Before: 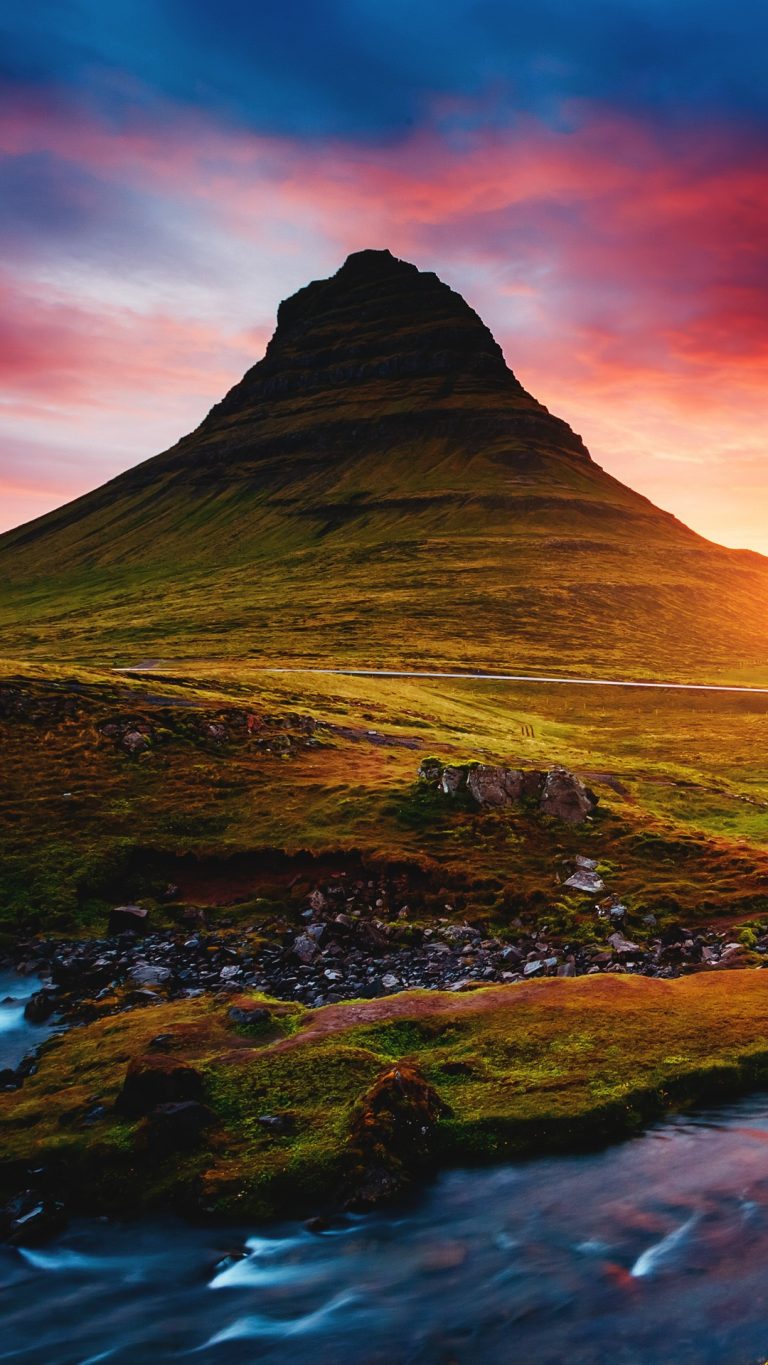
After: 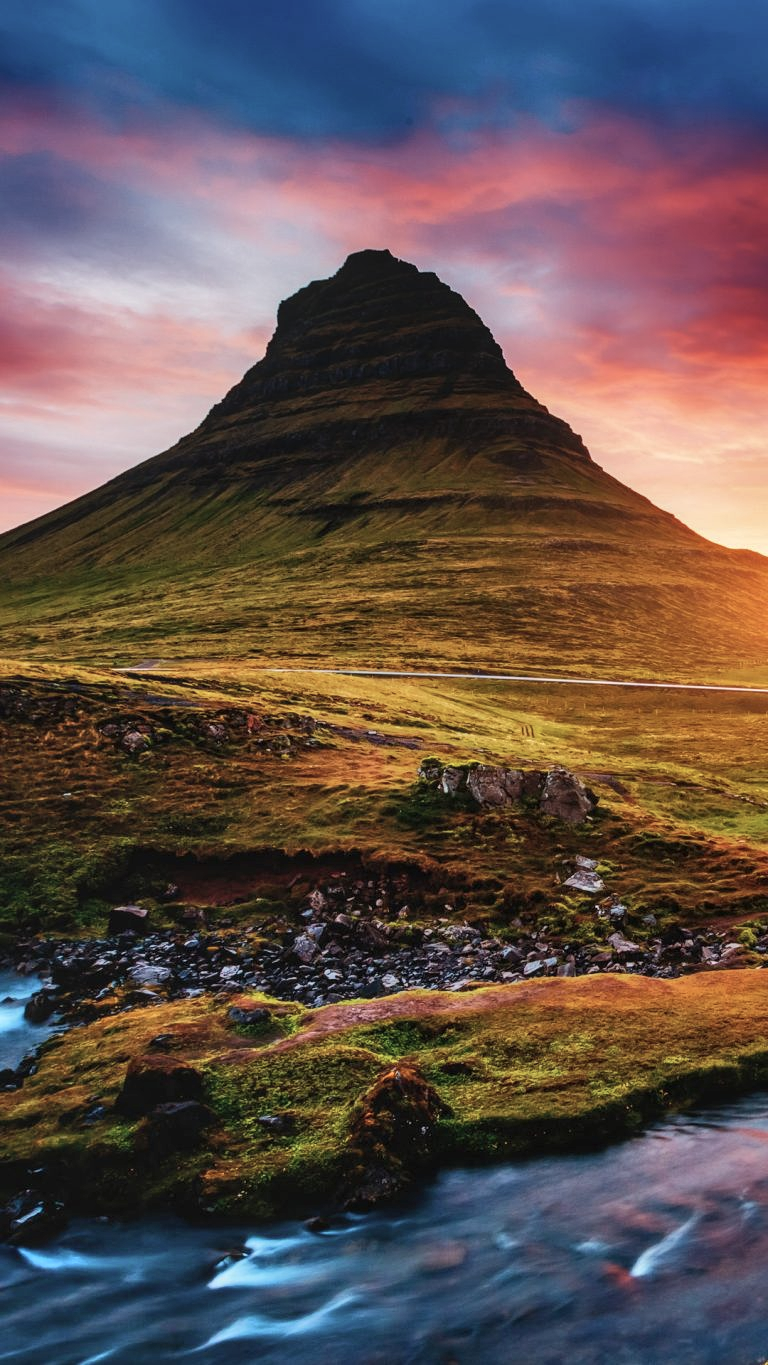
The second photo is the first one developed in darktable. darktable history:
shadows and highlights: low approximation 0.01, soften with gaussian
local contrast: on, module defaults
color correction: saturation 0.85
